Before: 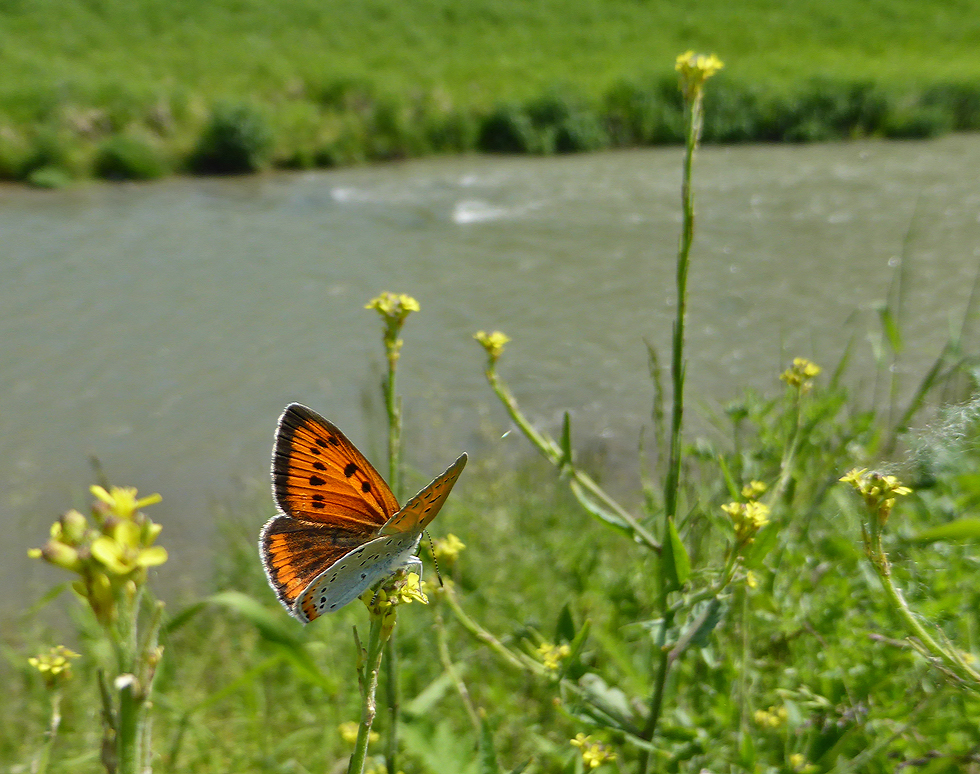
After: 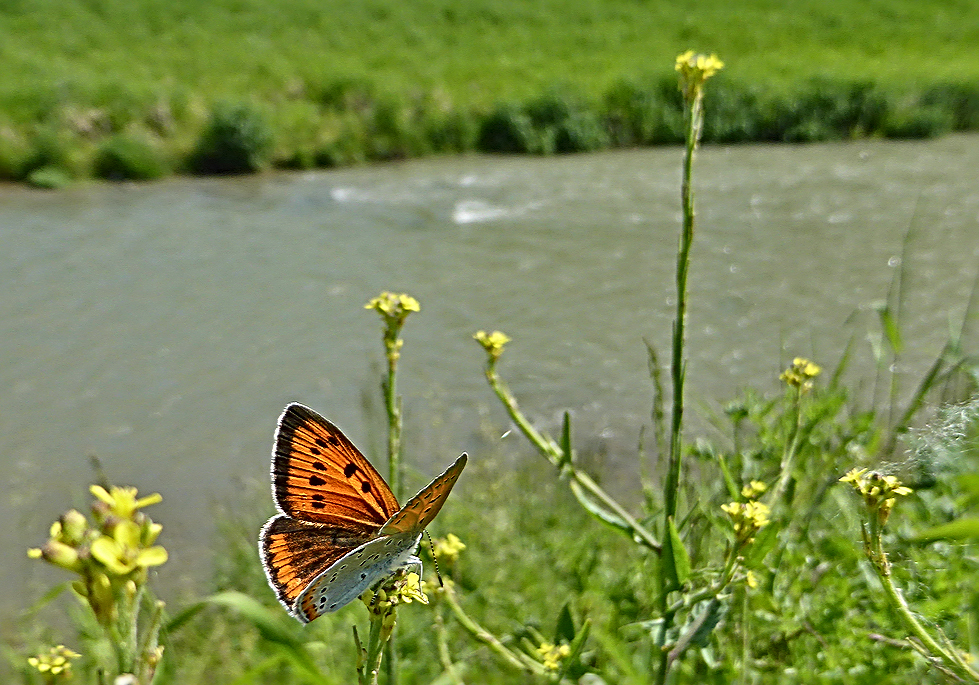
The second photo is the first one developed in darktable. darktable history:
crop and rotate: top 0%, bottom 11.49%
sharpen: radius 3.69, amount 0.928
contrast brightness saturation: contrast 0.1, brightness 0.02, saturation 0.02
